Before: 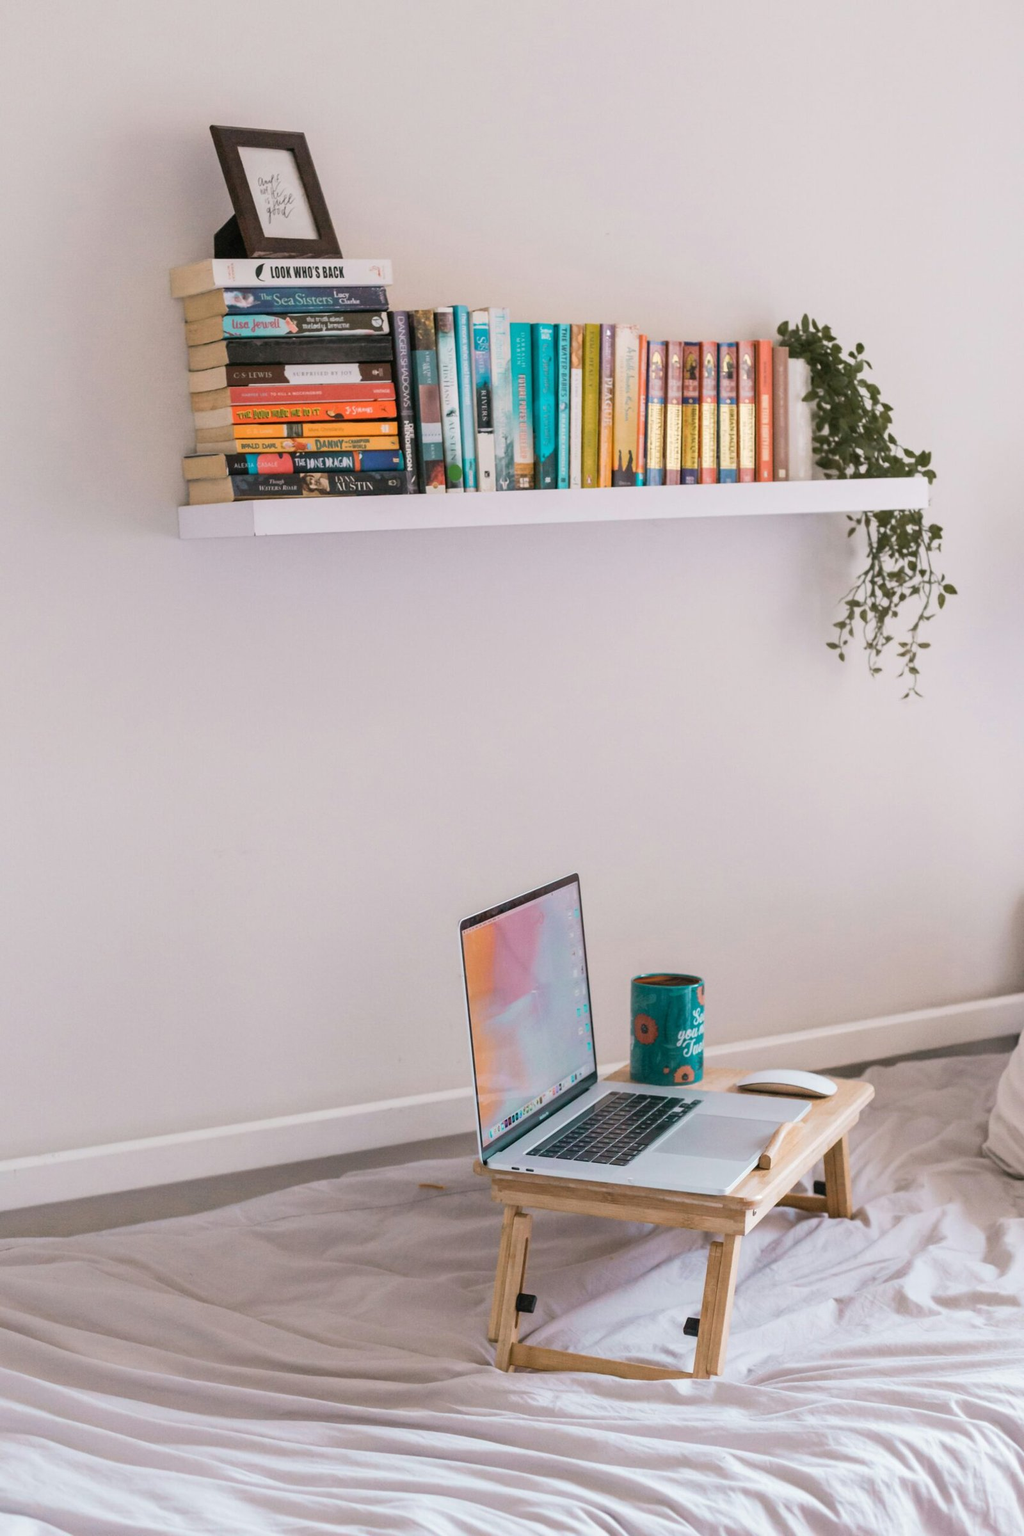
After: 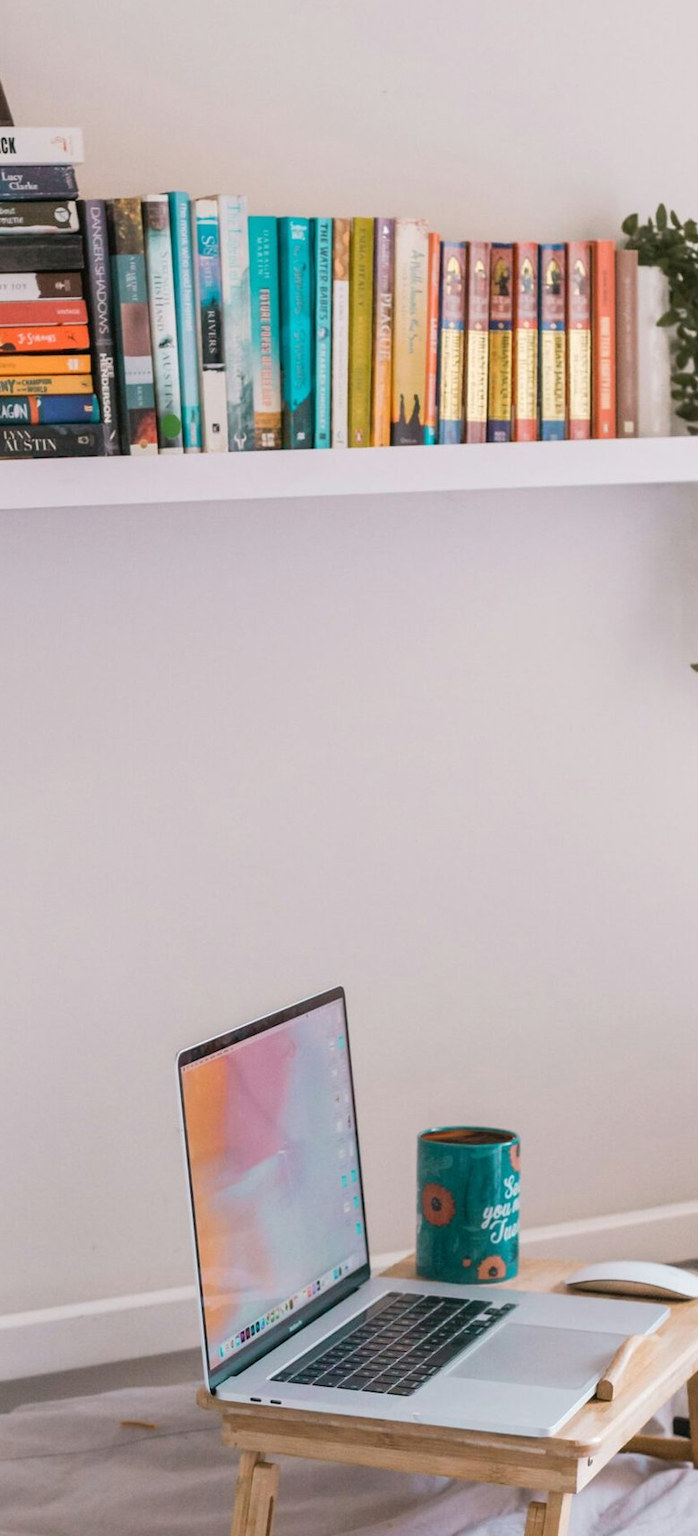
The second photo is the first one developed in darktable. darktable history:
crop: left 32.529%, top 10.995%, right 18.717%, bottom 17.524%
